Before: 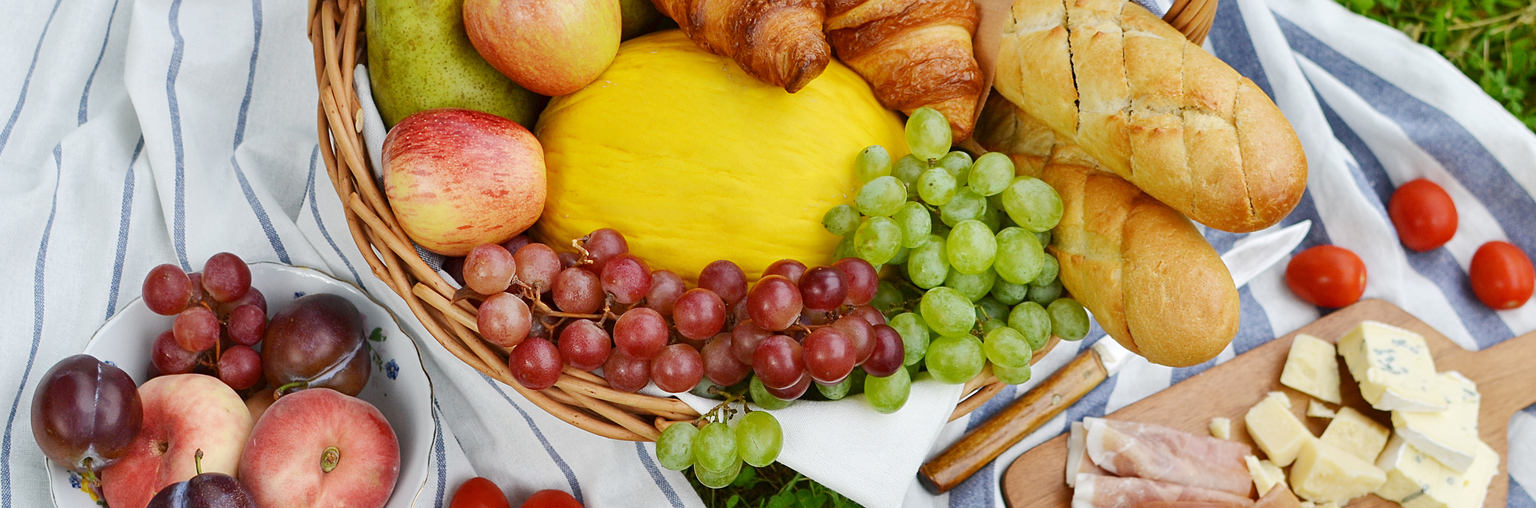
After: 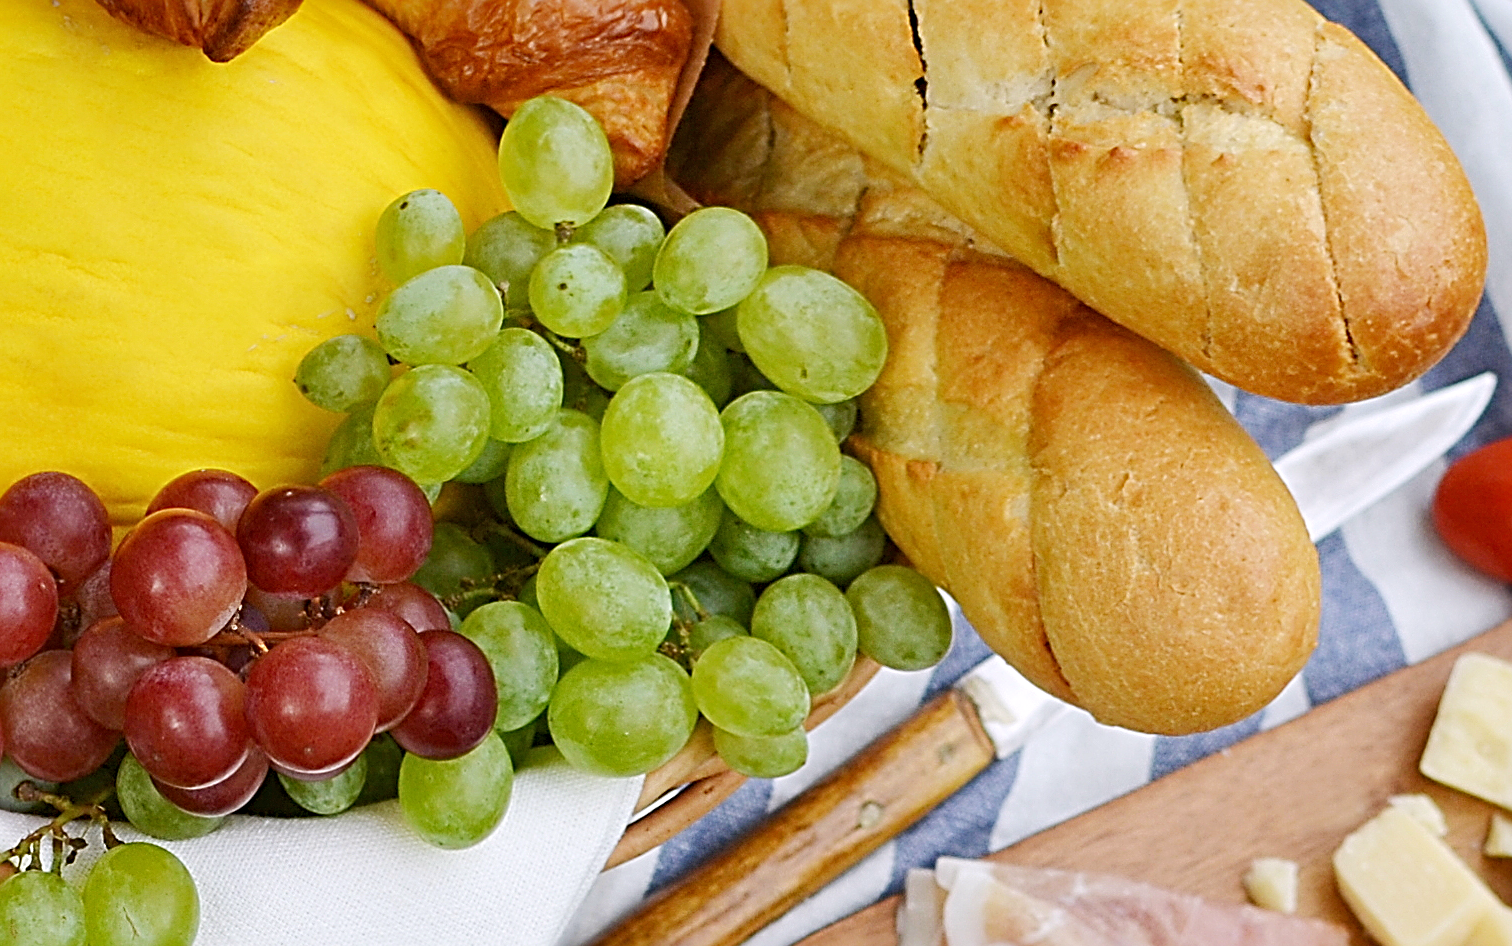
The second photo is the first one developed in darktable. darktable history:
crop: left 45.721%, top 13.393%, right 14.118%, bottom 10.01%
white balance: red 1.009, blue 1.027
sharpen: radius 4
